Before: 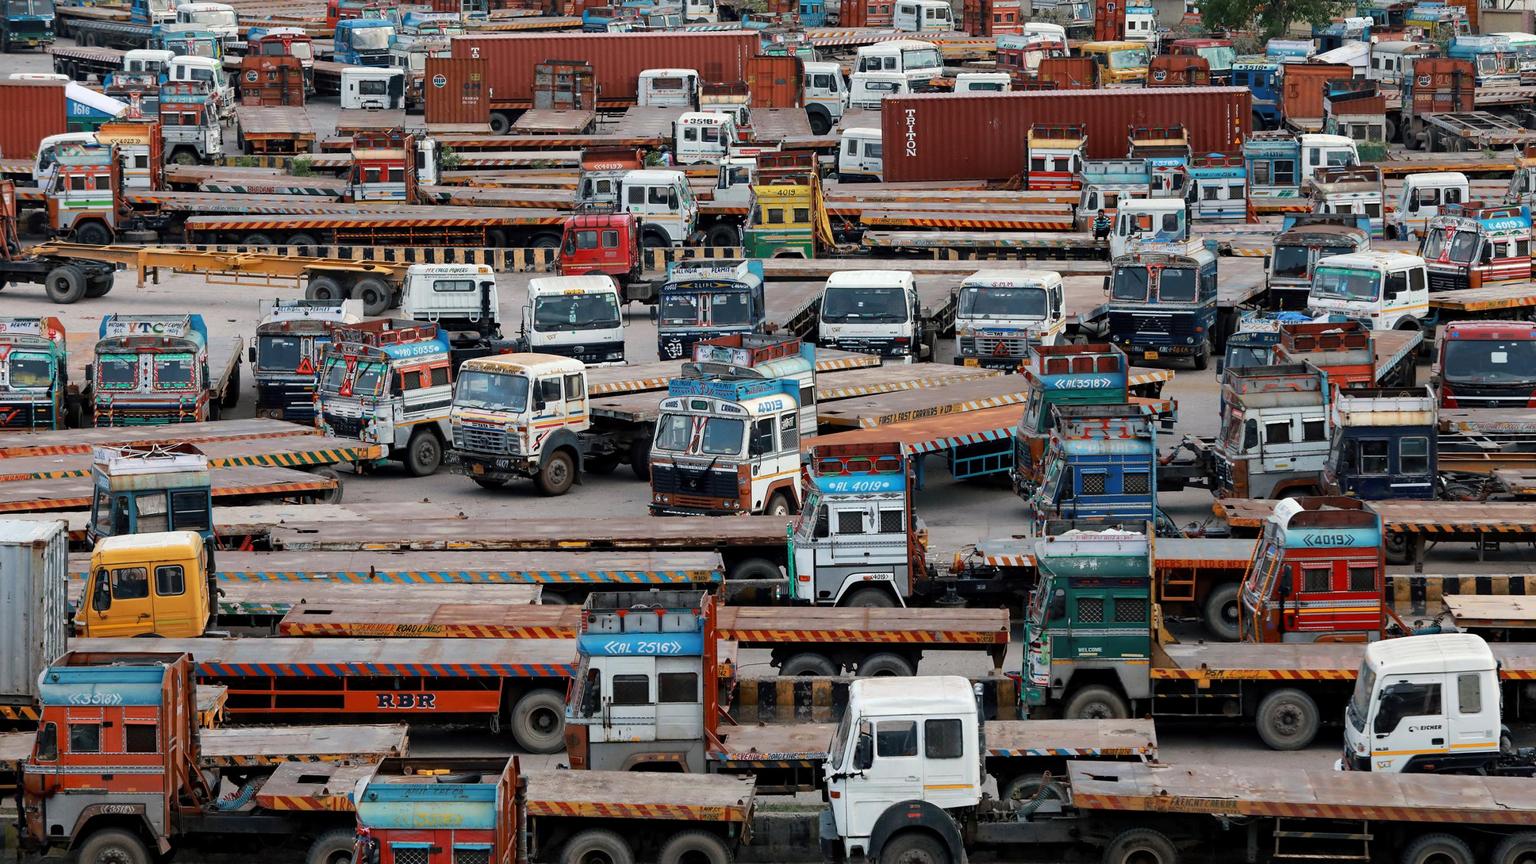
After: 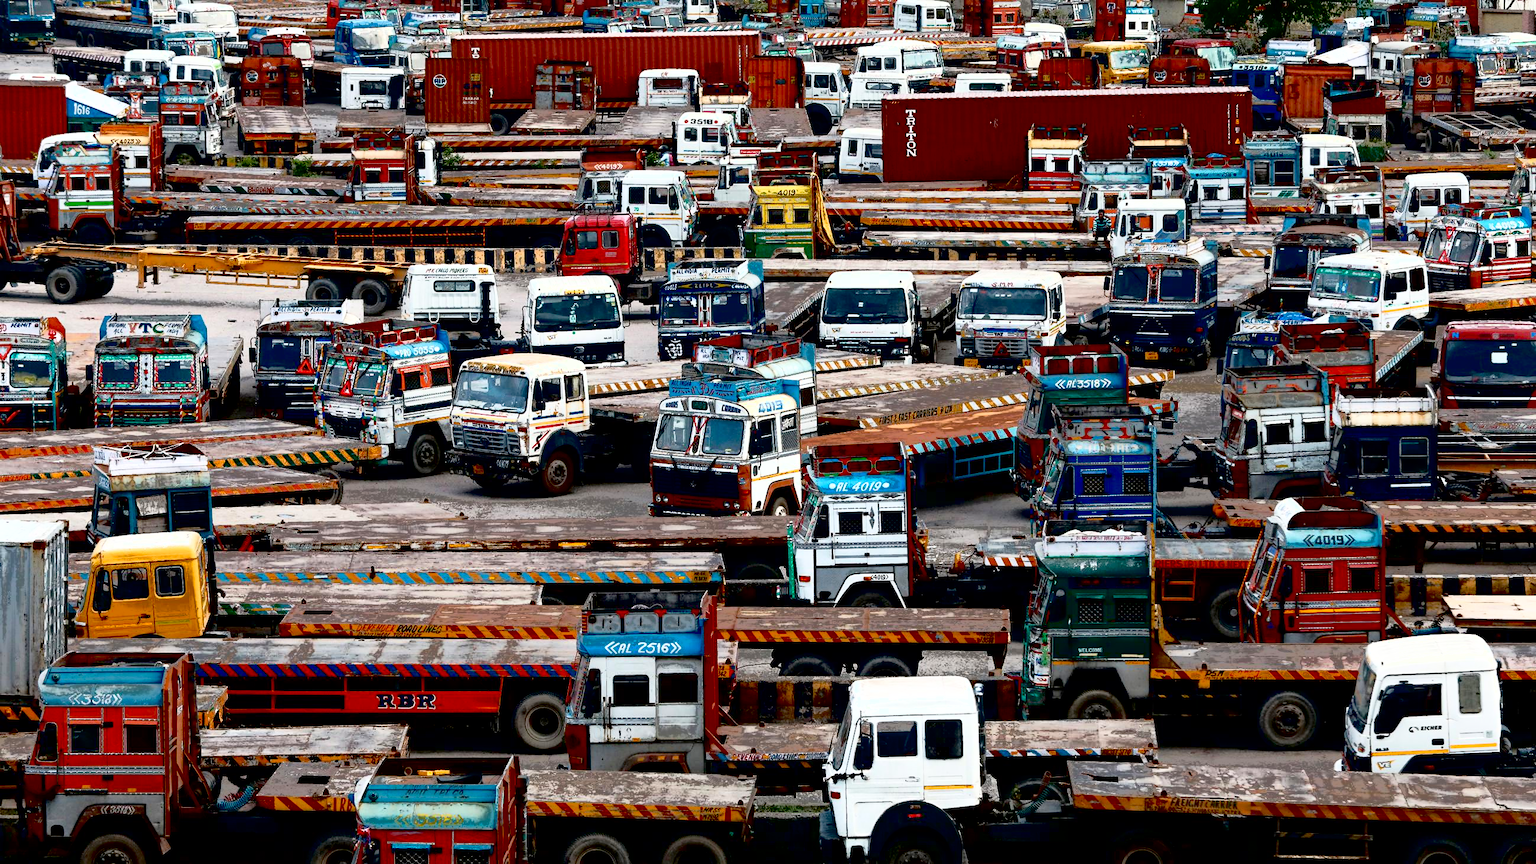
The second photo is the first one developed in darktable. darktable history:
exposure: black level correction 0.04, exposure 0.5 EV, compensate highlight preservation false
fill light: exposure -0.73 EV, center 0.69, width 2.2
shadows and highlights: shadows -62.32, white point adjustment -5.22, highlights 61.59
tone equalizer: on, module defaults
